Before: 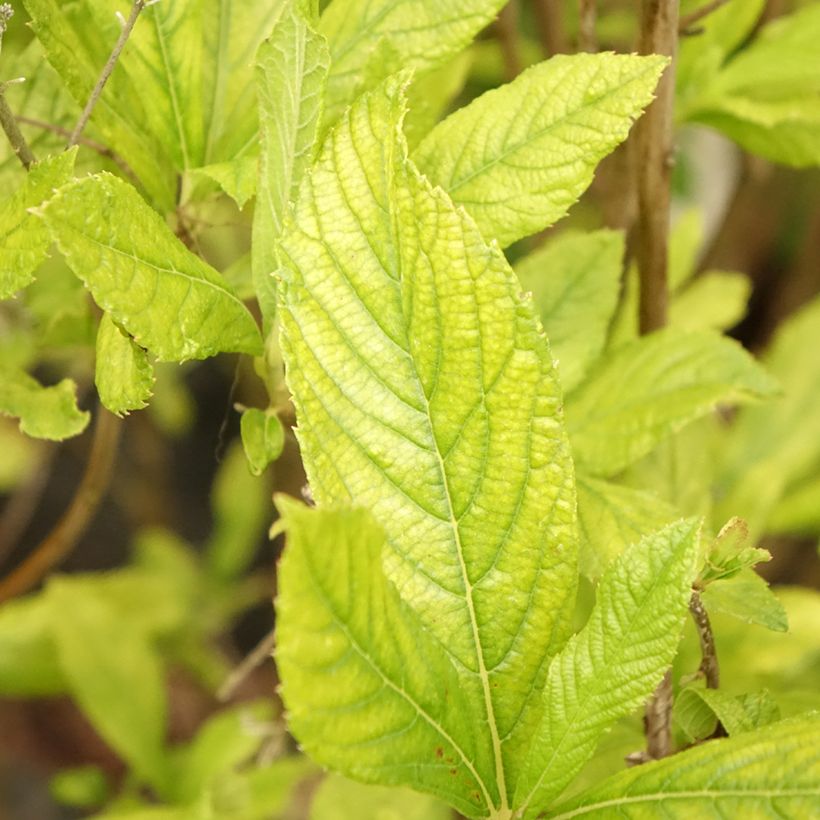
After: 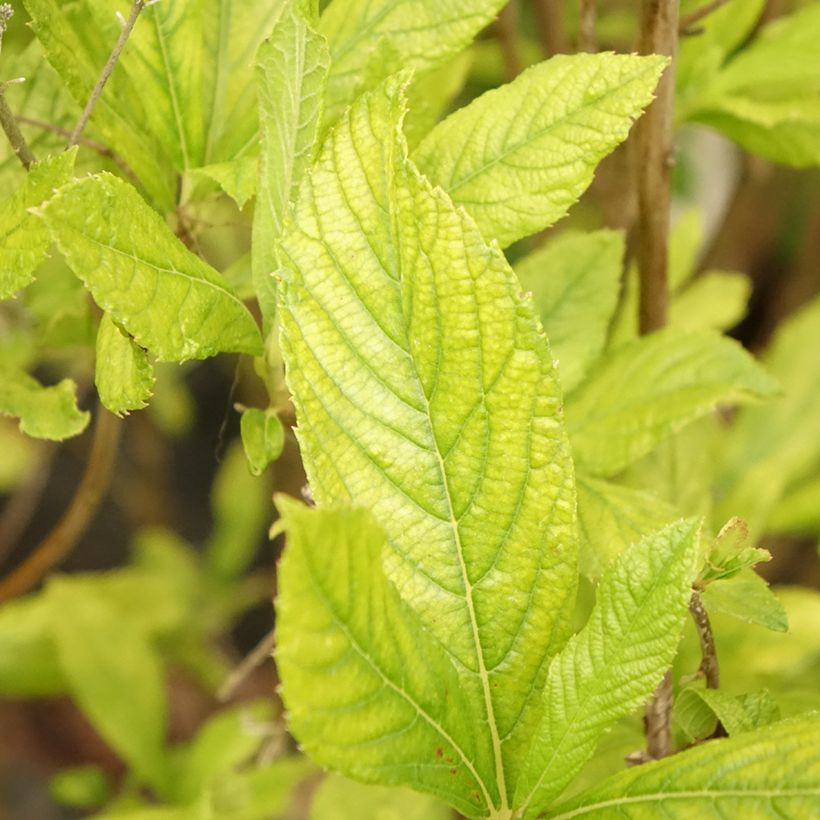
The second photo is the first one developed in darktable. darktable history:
tone equalizer: -7 EV 0.214 EV, -6 EV 0.095 EV, -5 EV 0.119 EV, -4 EV 0.068 EV, -2 EV -0.038 EV, -1 EV -0.055 EV, +0 EV -0.047 EV, edges refinement/feathering 500, mask exposure compensation -1.57 EV, preserve details no
